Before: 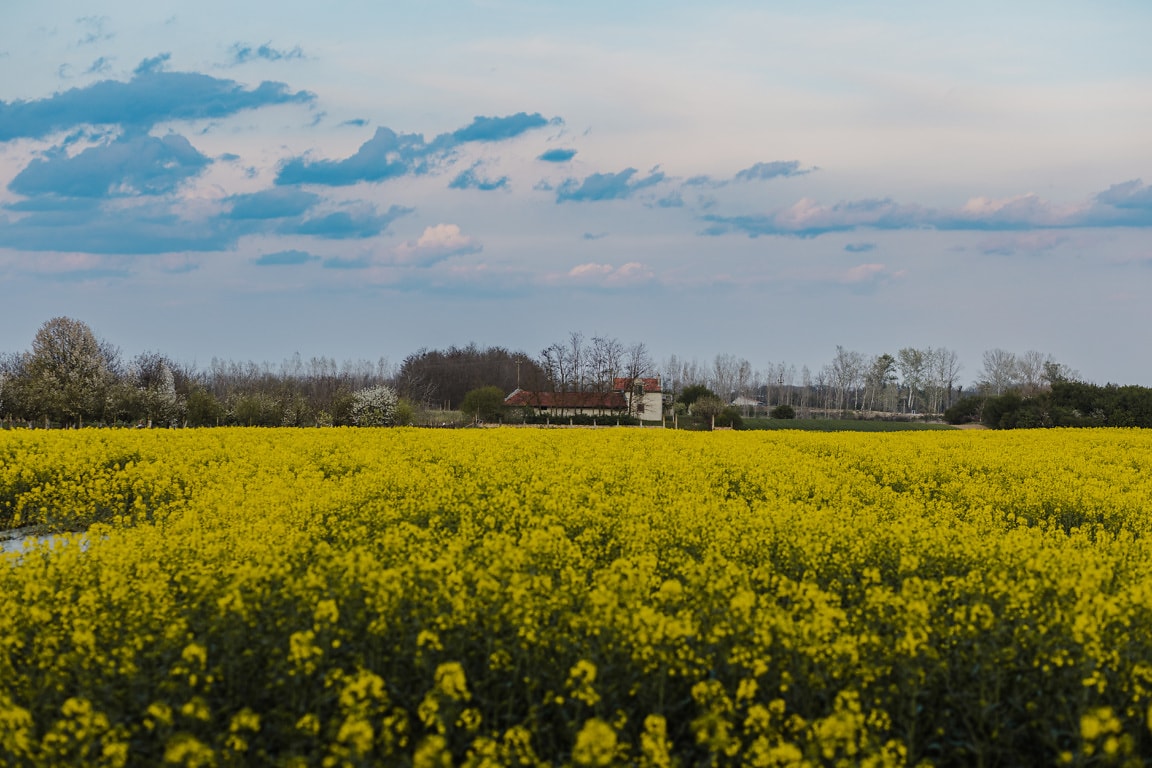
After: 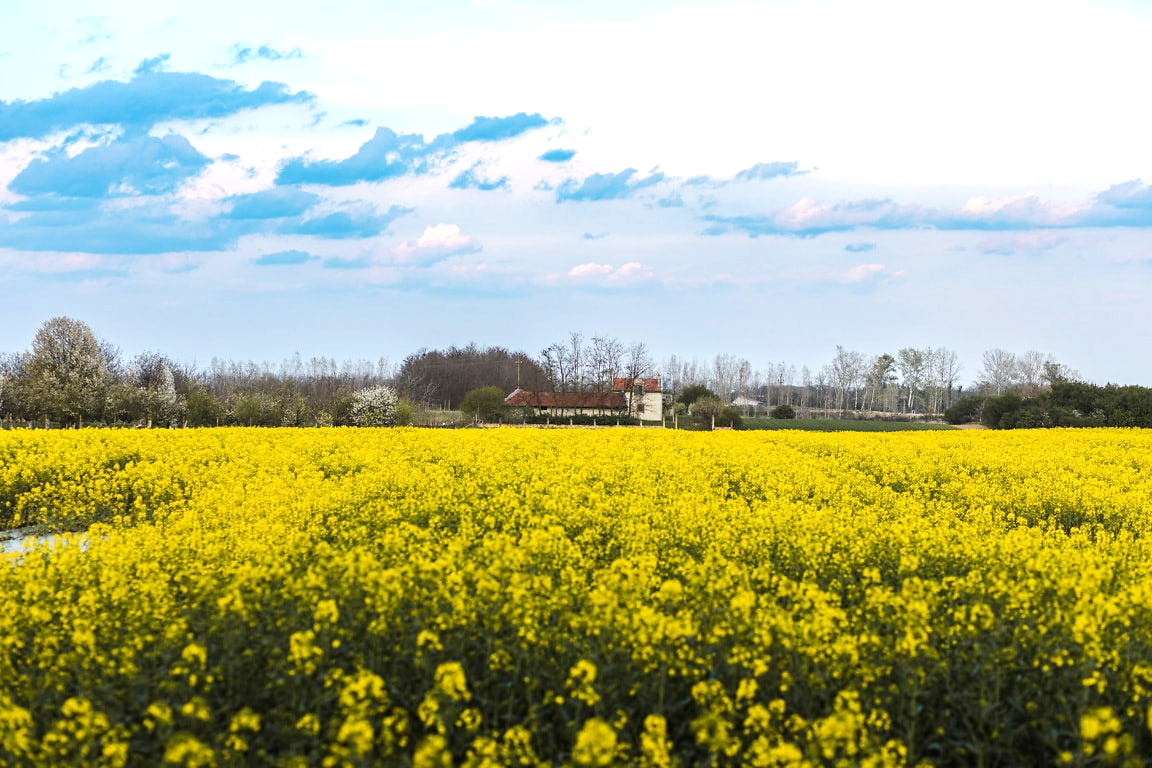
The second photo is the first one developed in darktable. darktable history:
exposure: black level correction 0.001, exposure 1.036 EV, compensate highlight preservation false
